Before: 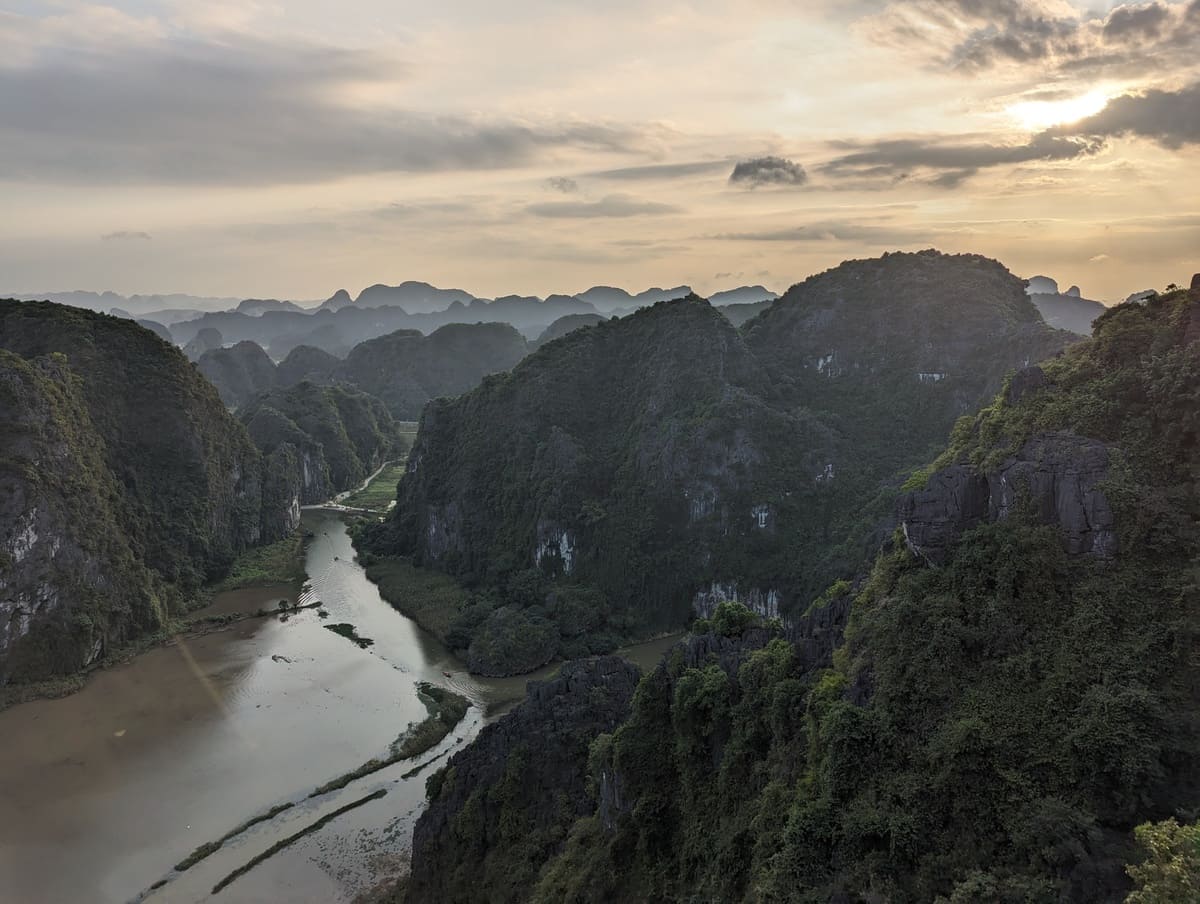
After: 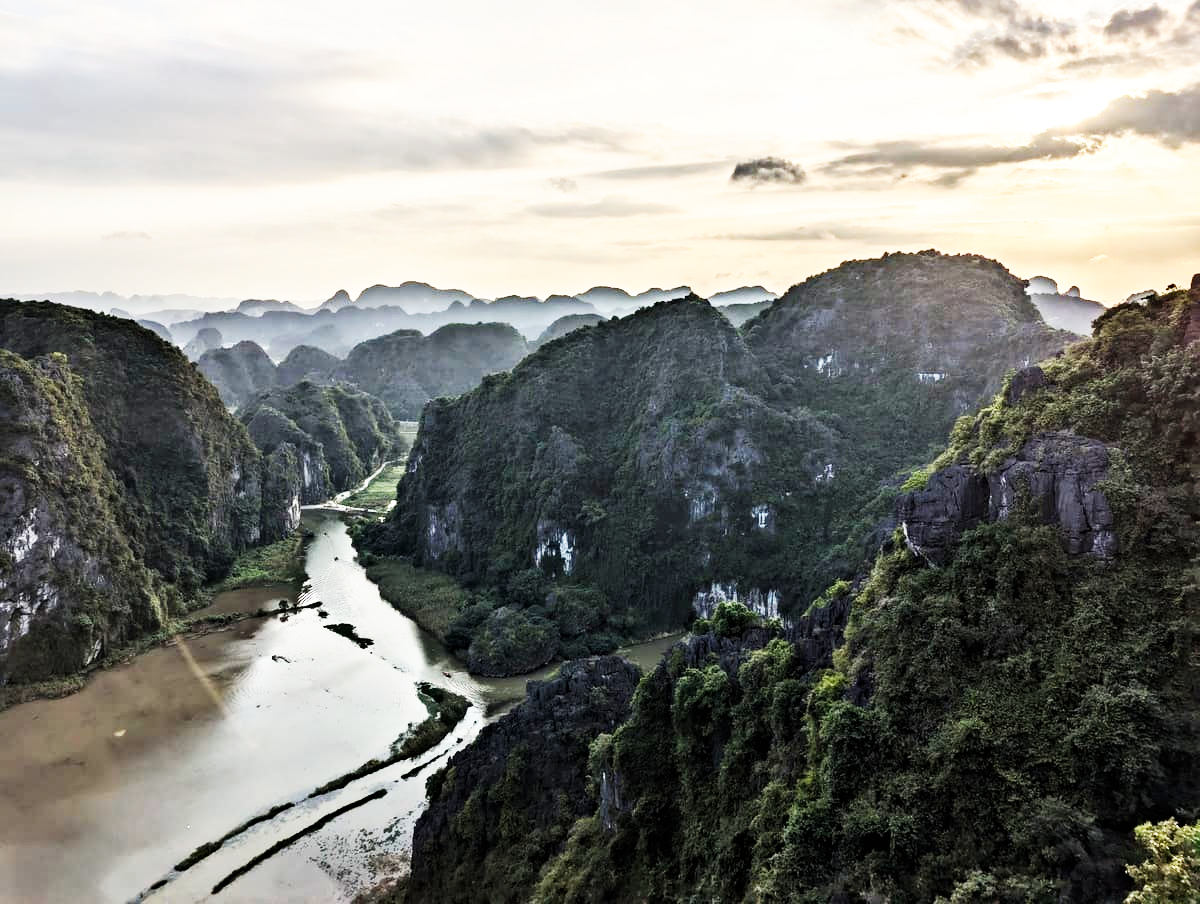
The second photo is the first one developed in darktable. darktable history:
contrast equalizer: y [[0.511, 0.558, 0.631, 0.632, 0.559, 0.512], [0.5 ×6], [0.507, 0.559, 0.627, 0.644, 0.647, 0.647], [0 ×6], [0 ×6]]
contrast brightness saturation: contrast 0.1, brightness 0.03, saturation 0.09
base curve: curves: ch0 [(0, 0) (0.007, 0.004) (0.027, 0.03) (0.046, 0.07) (0.207, 0.54) (0.442, 0.872) (0.673, 0.972) (1, 1)], preserve colors none
